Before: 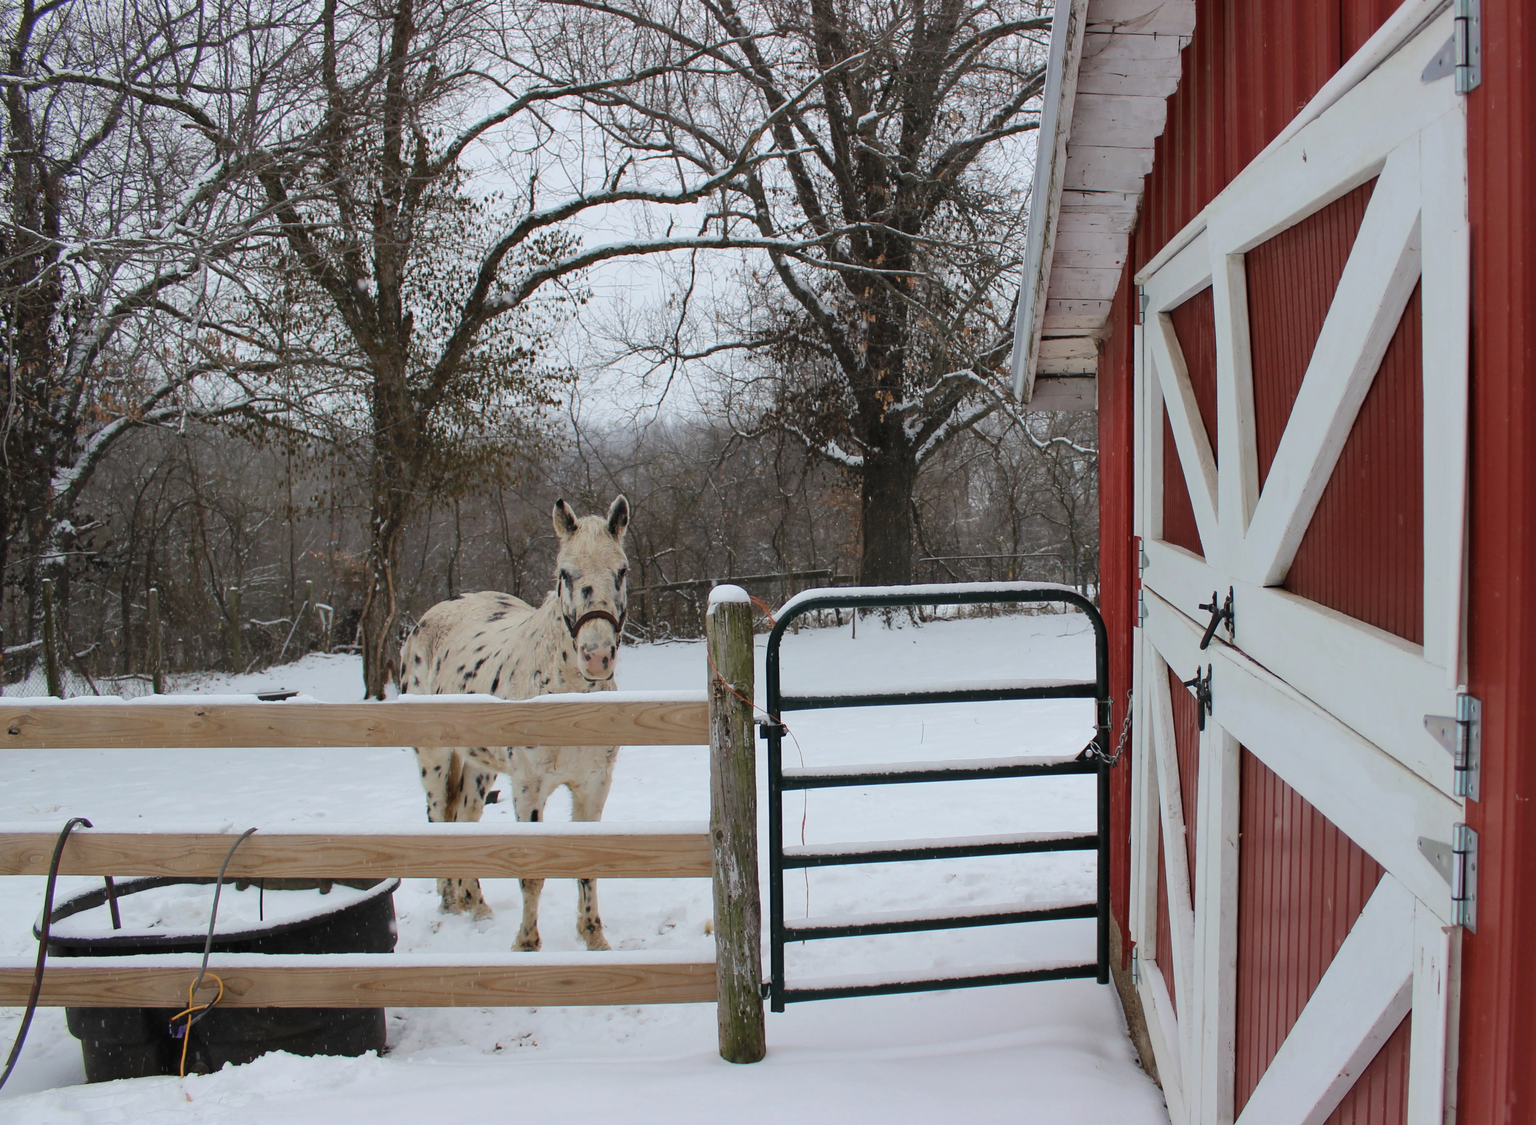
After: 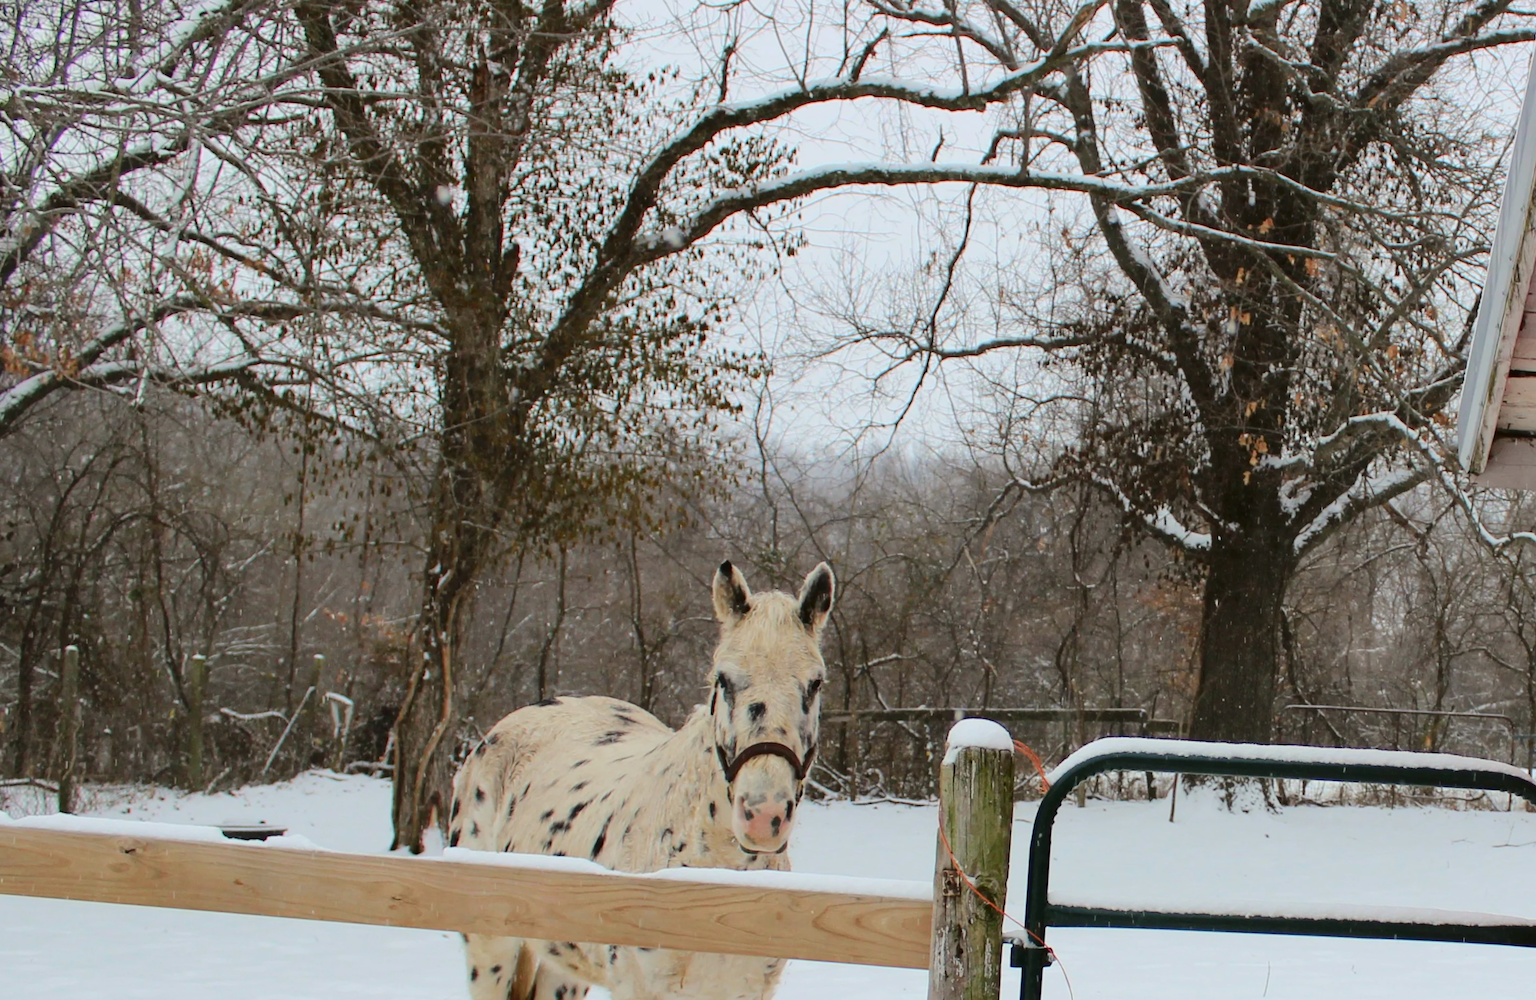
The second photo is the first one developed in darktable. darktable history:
tone curve: curves: ch0 [(0, 0.021) (0.049, 0.044) (0.152, 0.14) (0.328, 0.377) (0.473, 0.543) (0.641, 0.705) (0.868, 0.887) (1, 0.969)]; ch1 [(0, 0) (0.322, 0.328) (0.43, 0.425) (0.474, 0.466) (0.502, 0.503) (0.522, 0.526) (0.564, 0.591) (0.602, 0.632) (0.677, 0.701) (0.859, 0.885) (1, 1)]; ch2 [(0, 0) (0.33, 0.301) (0.447, 0.44) (0.487, 0.496) (0.502, 0.516) (0.535, 0.554) (0.565, 0.598) (0.618, 0.629) (1, 1)], color space Lab, independent channels, preserve colors none
crop and rotate: angle -4.99°, left 2.122%, top 6.945%, right 27.566%, bottom 30.519%
